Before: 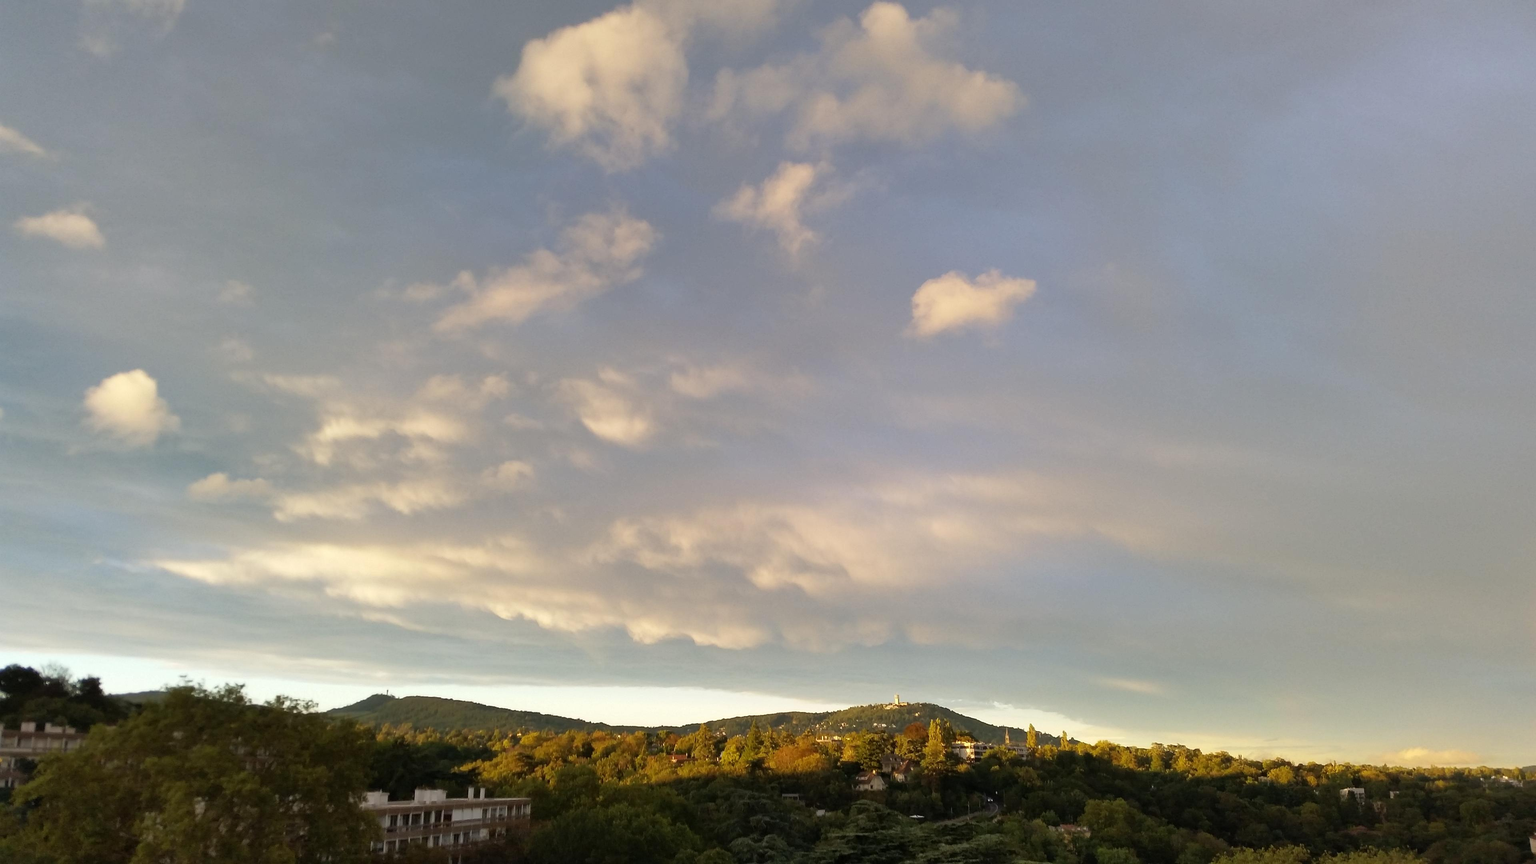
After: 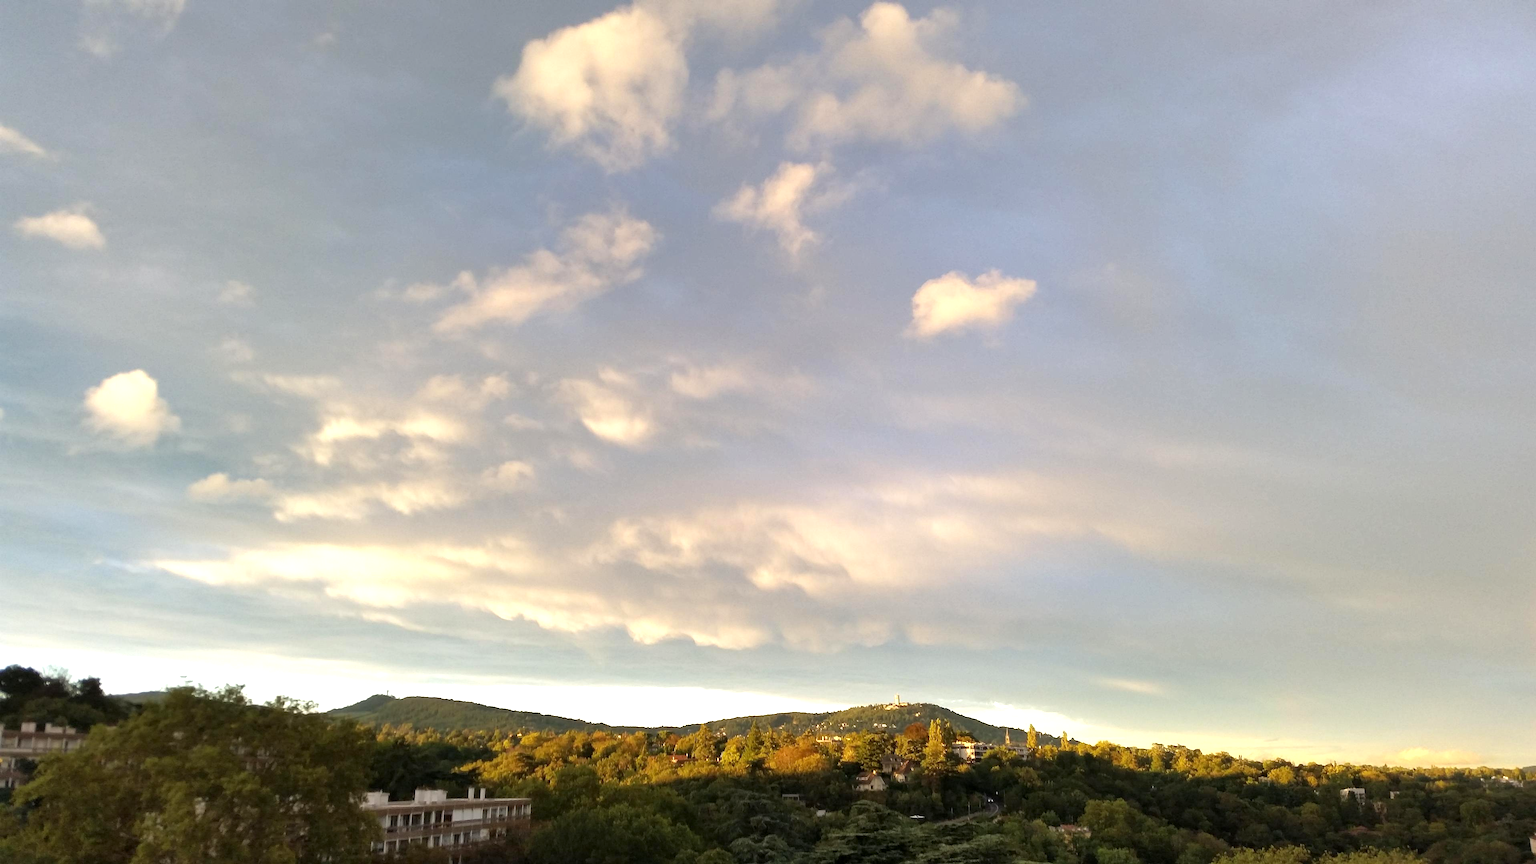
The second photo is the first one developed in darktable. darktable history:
white balance: emerald 1
exposure: exposure 0.574 EV, compensate highlight preservation false
local contrast: highlights 100%, shadows 100%, detail 120%, midtone range 0.2
